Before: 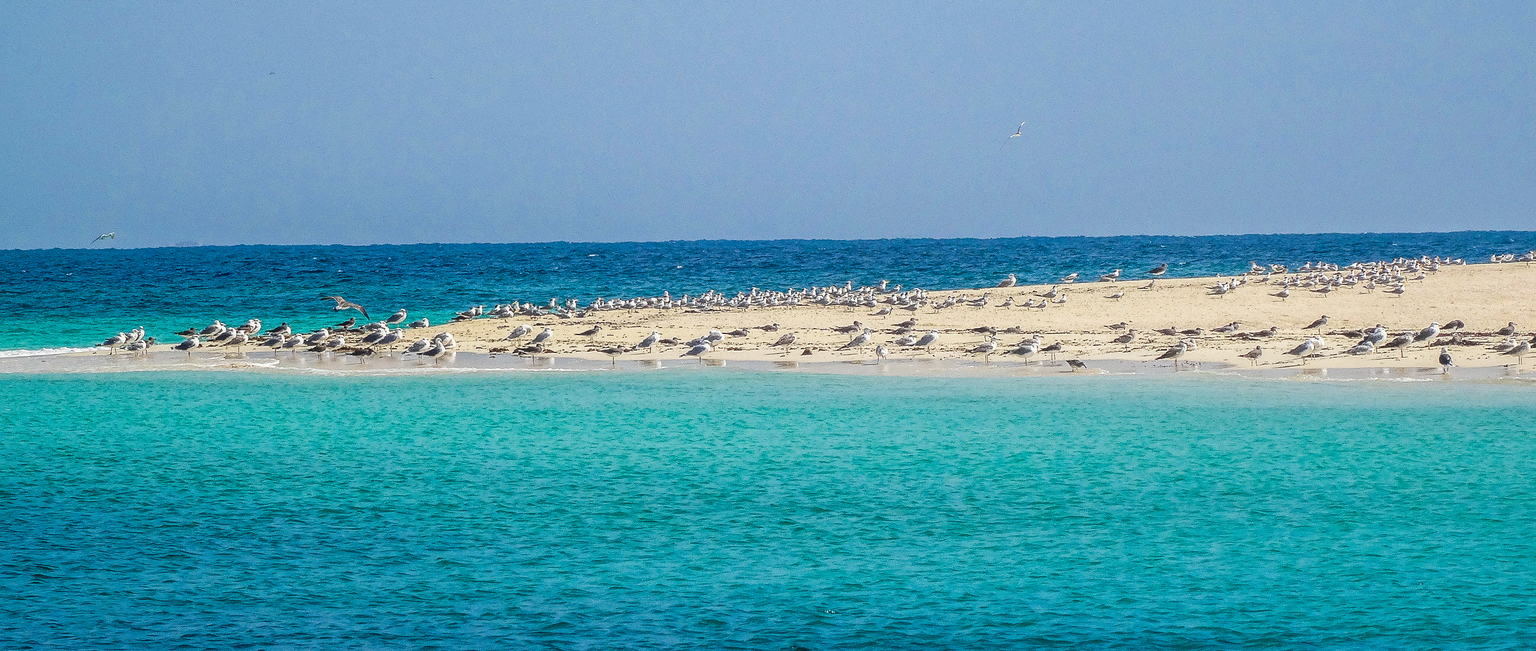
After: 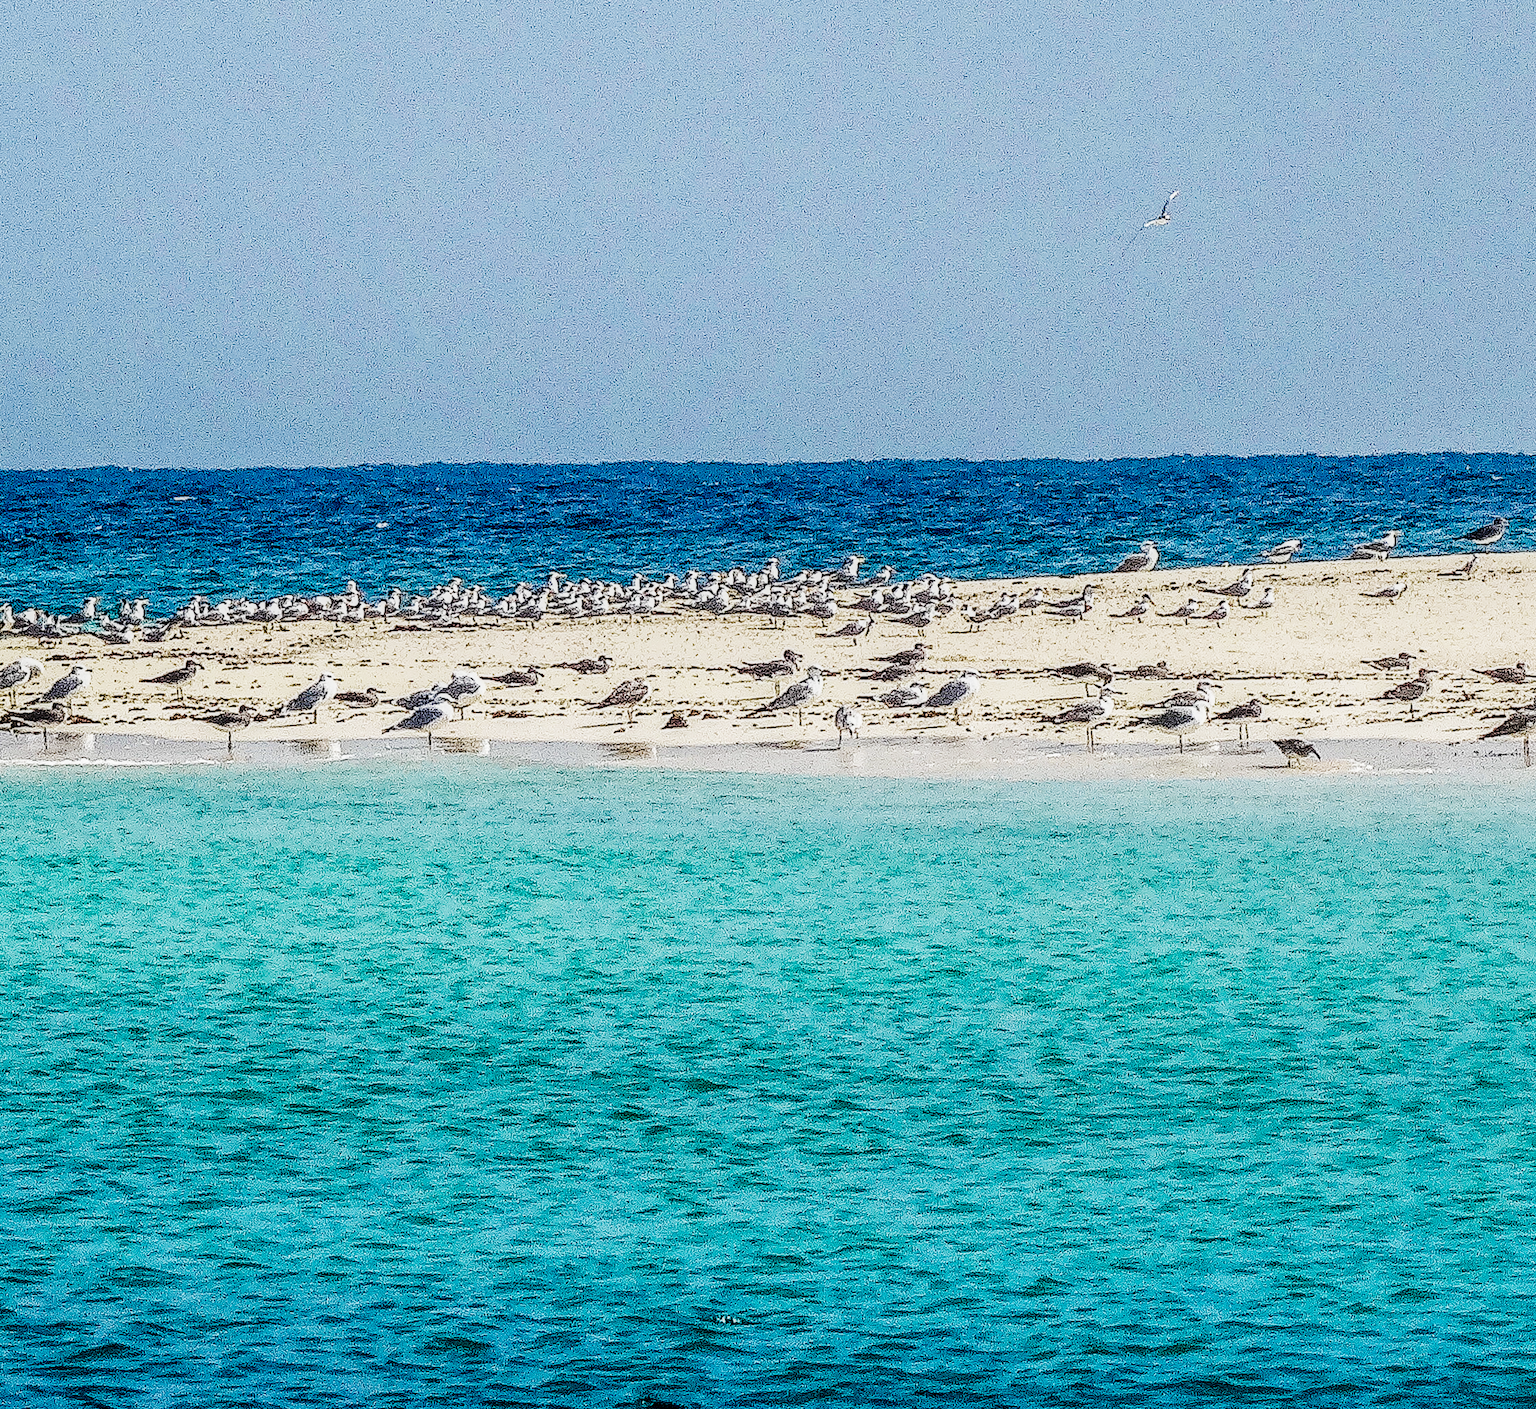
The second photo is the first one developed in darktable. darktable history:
sigmoid: contrast 2, skew -0.2, preserve hue 0%, red attenuation 0.1, red rotation 0.035, green attenuation 0.1, green rotation -0.017, blue attenuation 0.15, blue rotation -0.052, base primaries Rec2020
crop: left 33.452%, top 6.025%, right 23.155%
local contrast: detail 142%
